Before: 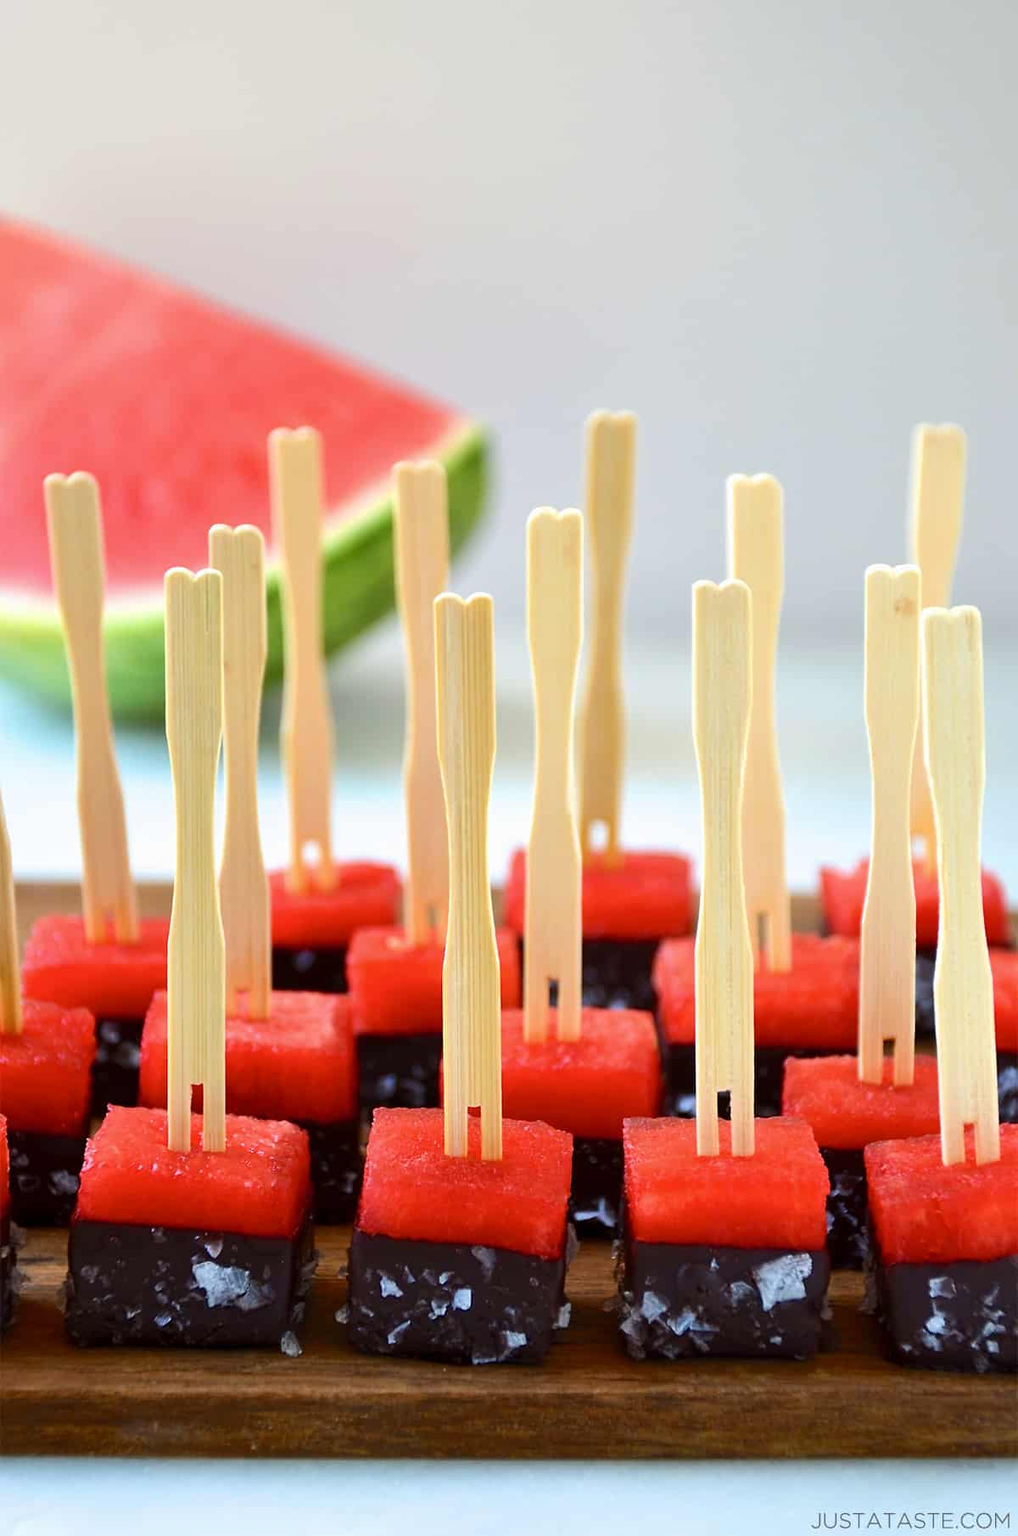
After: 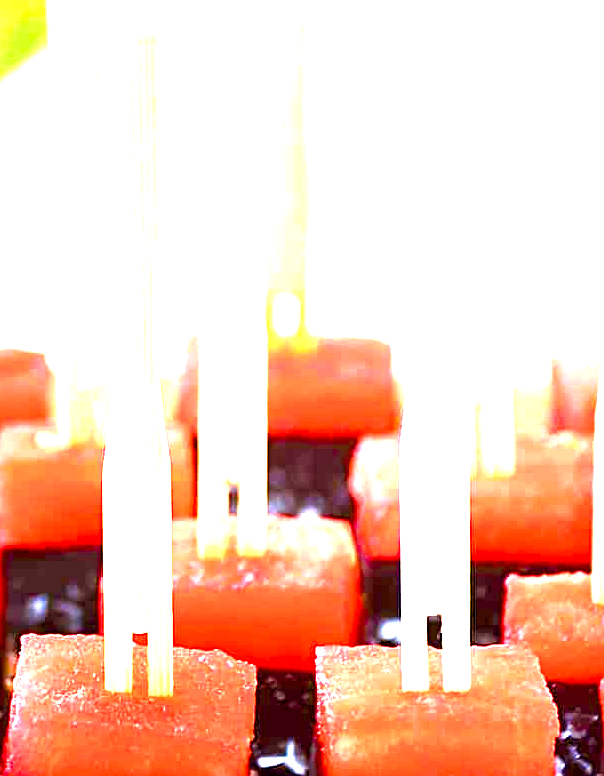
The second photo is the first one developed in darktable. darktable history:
color balance rgb: perceptual saturation grading › global saturation 20%, perceptual saturation grading › highlights -25.577%, perceptual saturation grading › shadows 25.733%, perceptual brilliance grading › global brilliance 17.762%, global vibrance 20%
sharpen: radius 2.477, amount 0.318
exposure: exposure 2.18 EV, compensate exposure bias true, compensate highlight preservation false
crop: left 34.951%, top 37.104%, right 14.7%, bottom 19.997%
